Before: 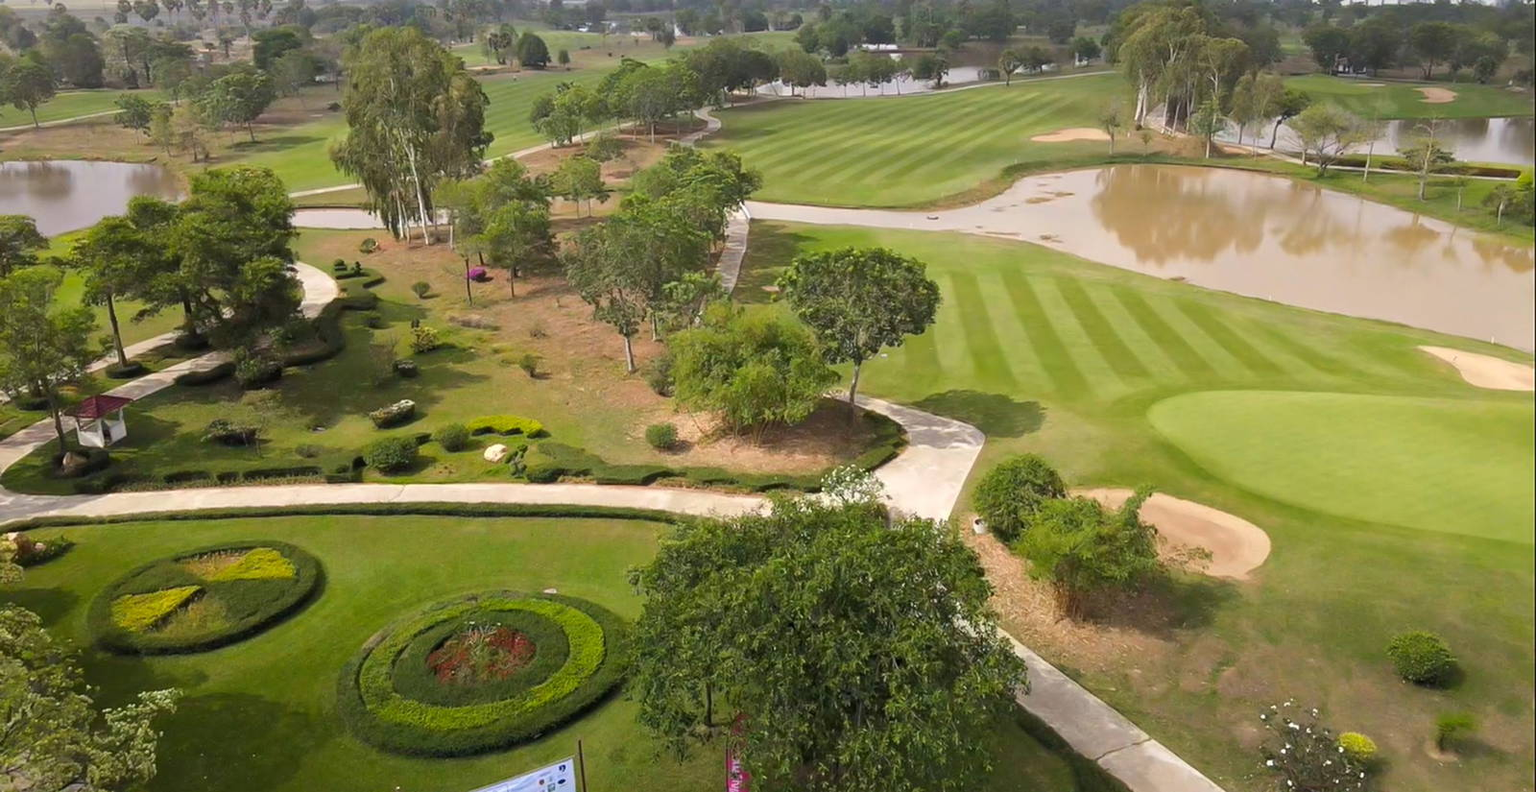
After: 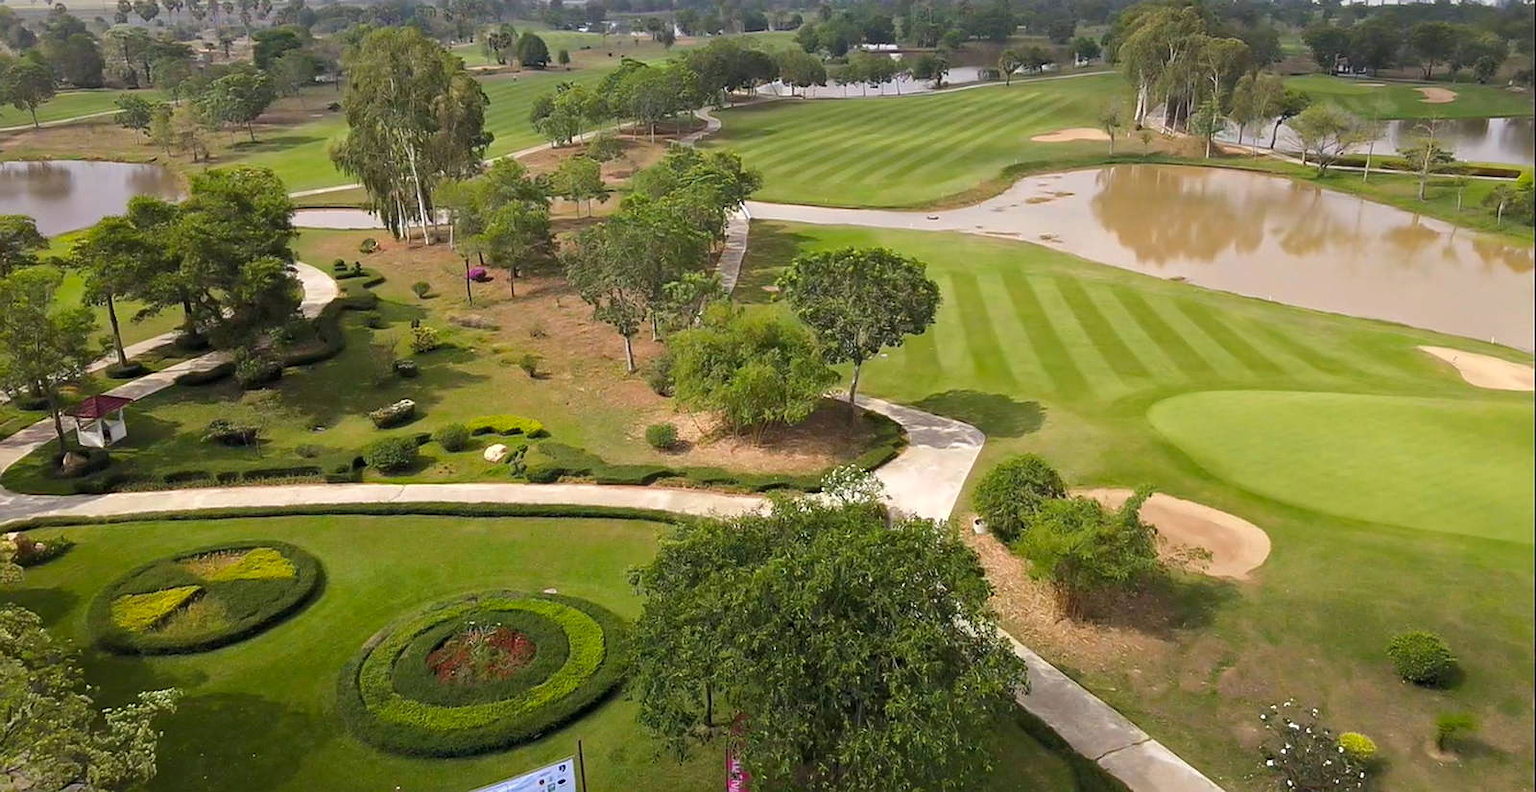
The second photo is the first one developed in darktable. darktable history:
sharpen: radius 1
haze removal: compatibility mode true, adaptive false
